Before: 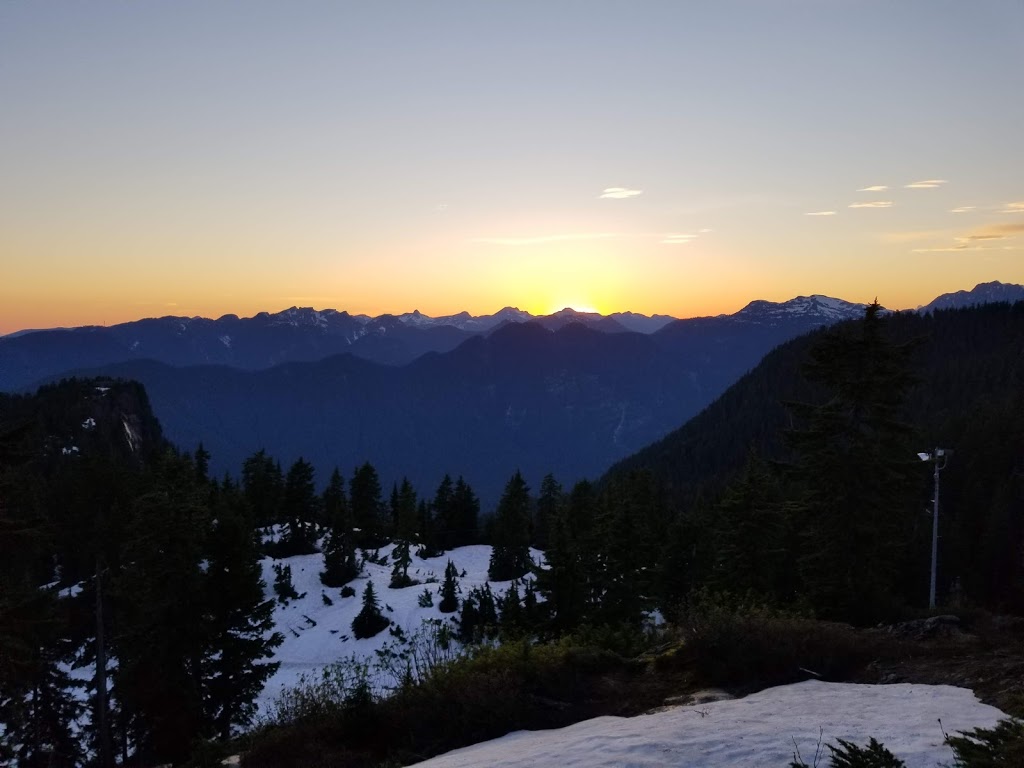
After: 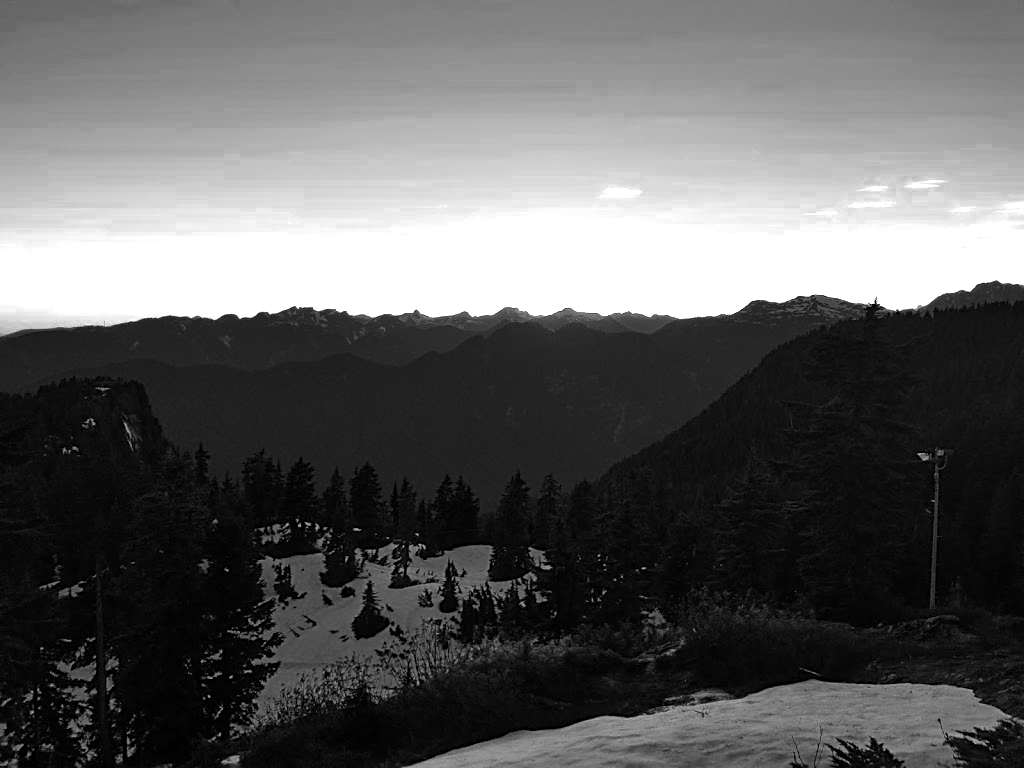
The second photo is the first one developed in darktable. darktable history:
color zones: curves: ch0 [(0, 0.554) (0.146, 0.662) (0.293, 0.86) (0.503, 0.774) (0.637, 0.106) (0.74, 0.072) (0.866, 0.488) (0.998, 0.569)]; ch1 [(0, 0) (0.143, 0) (0.286, 0) (0.429, 0) (0.571, 0) (0.714, 0) (0.857, 0)], mix 26.95%
local contrast: on, module defaults
sharpen: on, module defaults
